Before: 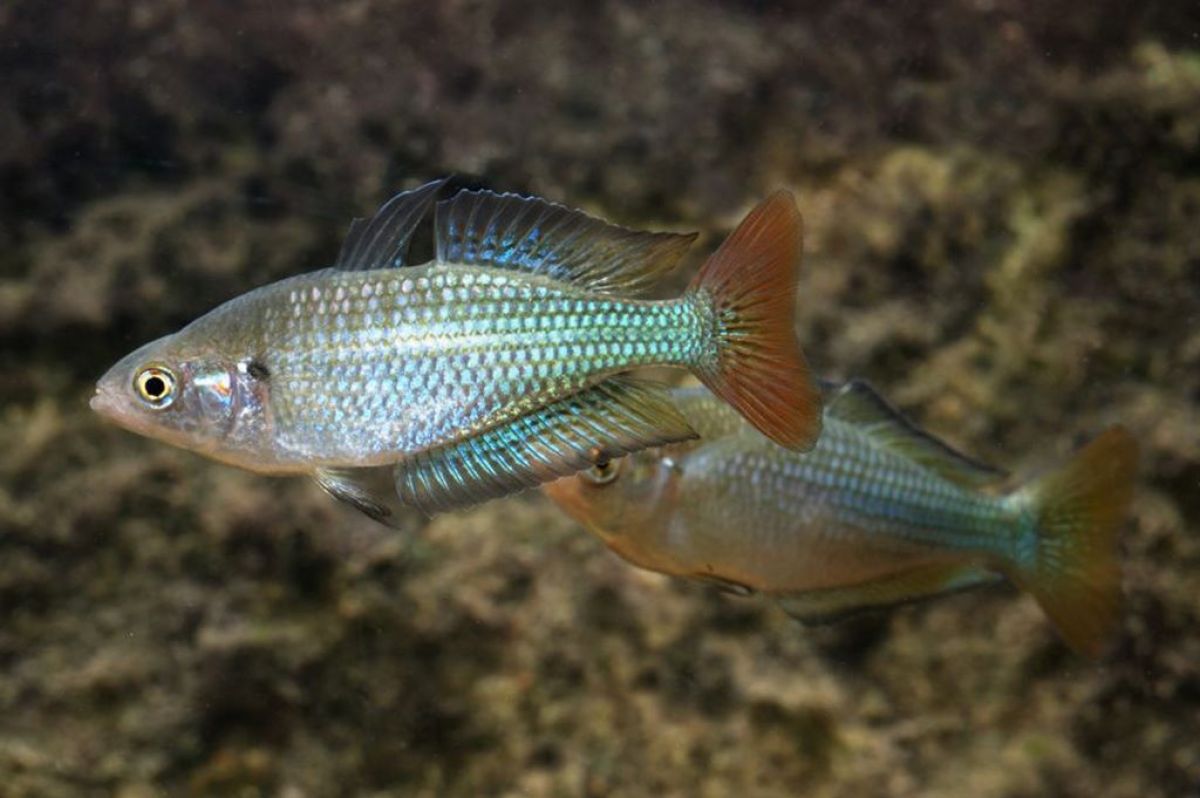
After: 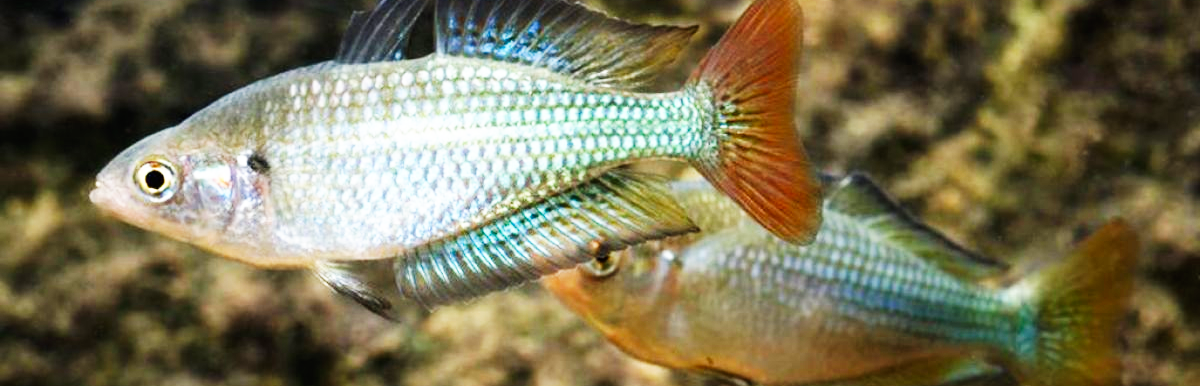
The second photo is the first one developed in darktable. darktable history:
base curve: curves: ch0 [(0, 0) (0.007, 0.004) (0.027, 0.03) (0.046, 0.07) (0.207, 0.54) (0.442, 0.872) (0.673, 0.972) (1, 1)], preserve colors none
crop and rotate: top 26.056%, bottom 25.543%
